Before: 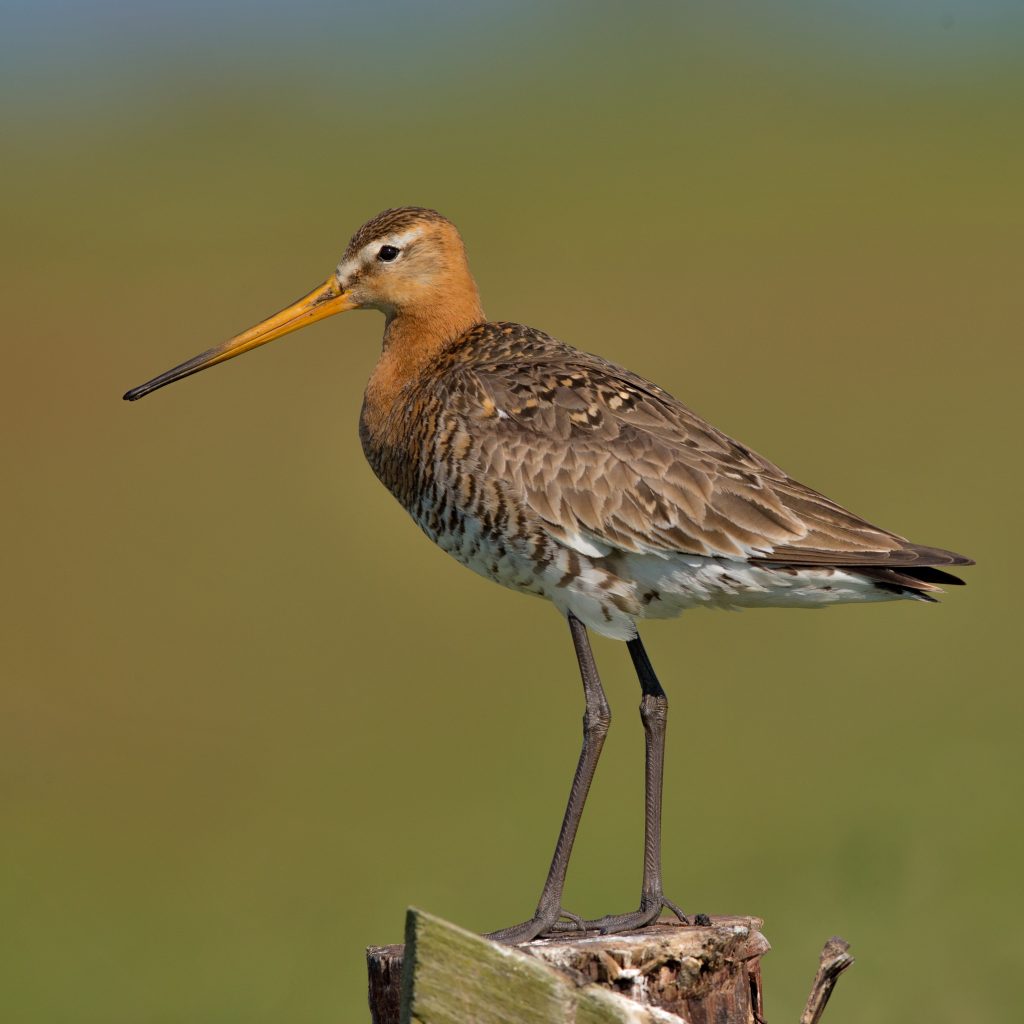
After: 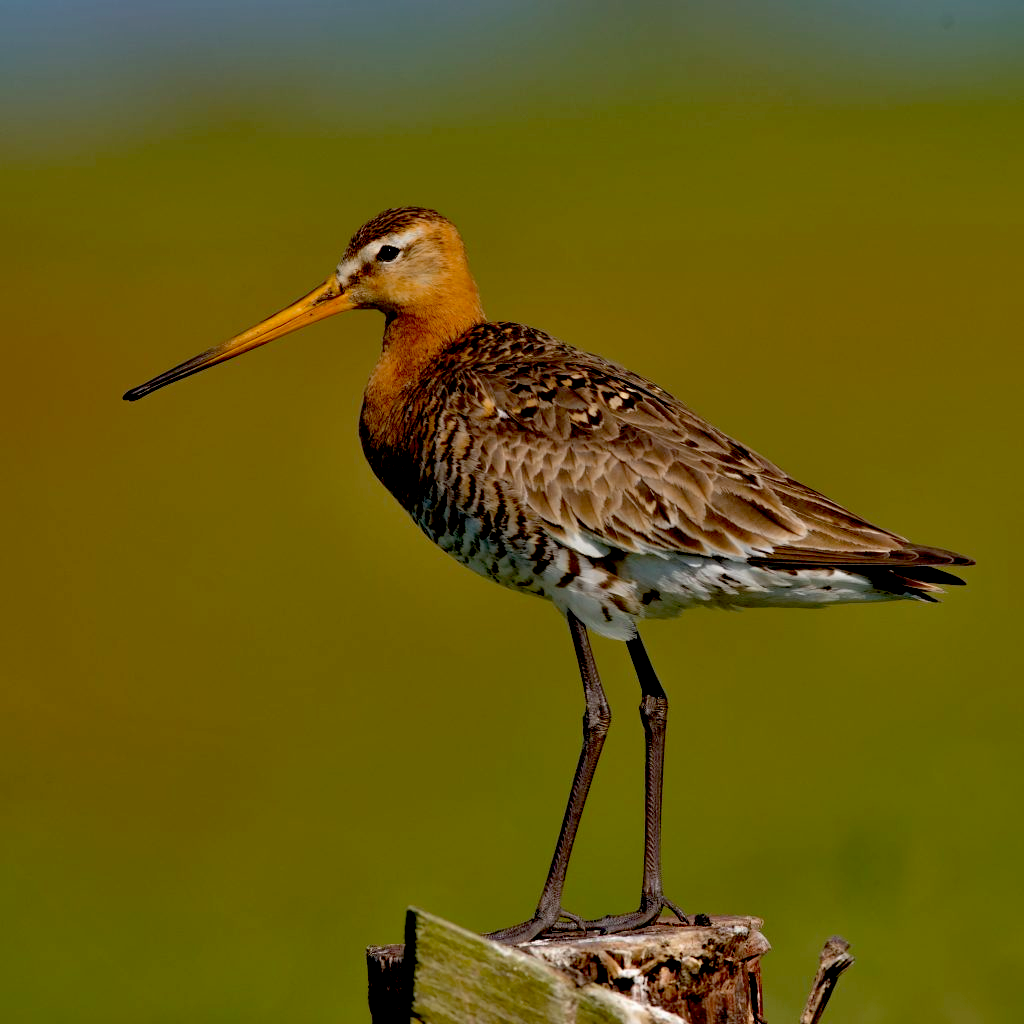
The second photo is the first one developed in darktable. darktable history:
exposure: black level correction 0.054, exposure -0.039 EV, compensate exposure bias true, compensate highlight preservation false
